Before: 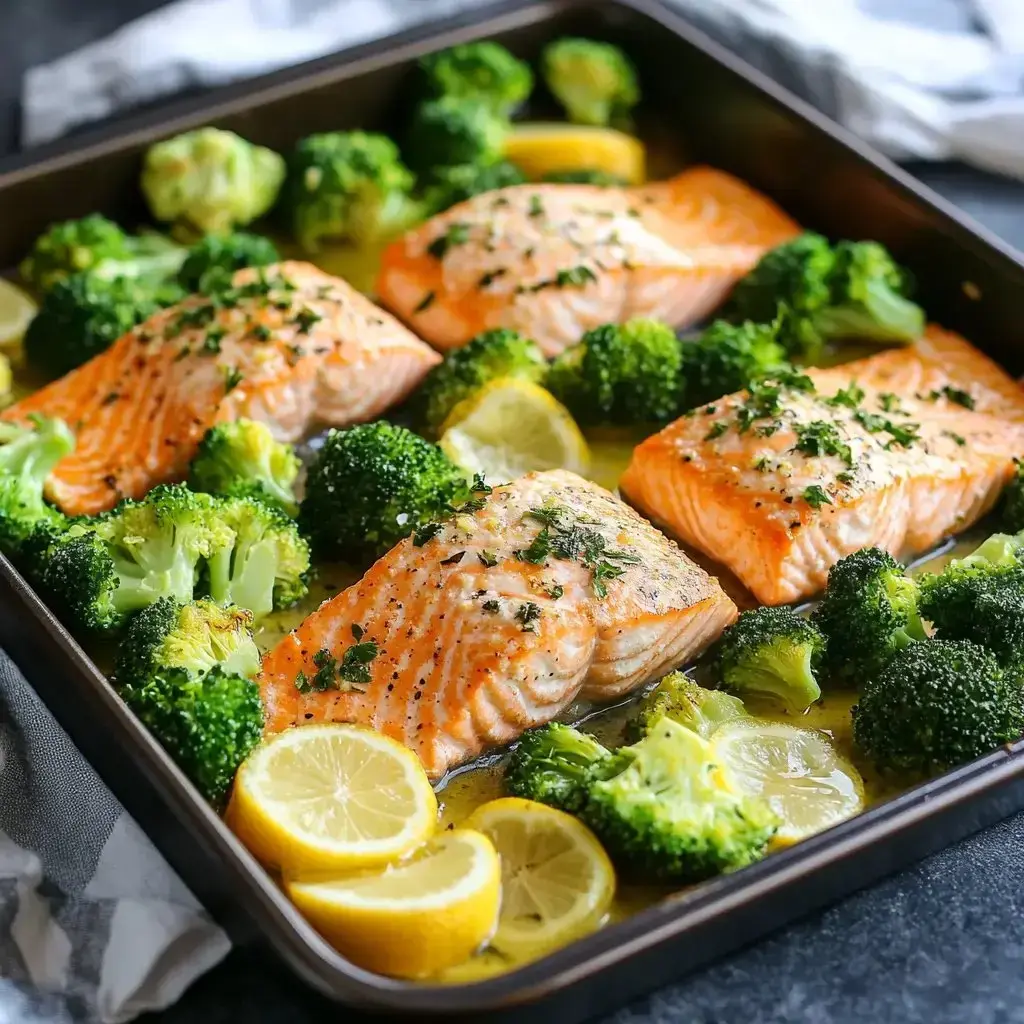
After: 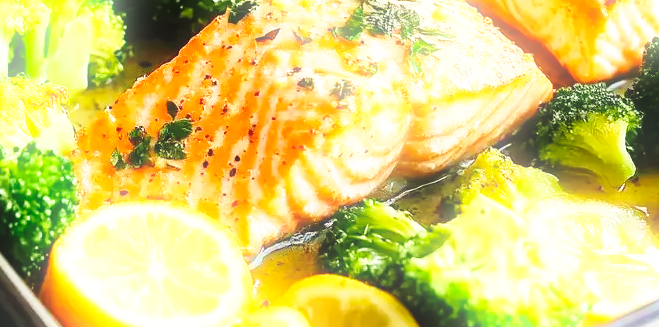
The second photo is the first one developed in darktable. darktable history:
base curve: curves: ch0 [(0, 0) (0.026, 0.03) (0.109, 0.232) (0.351, 0.748) (0.669, 0.968) (1, 1)], preserve colors none
crop: left 18.091%, top 51.13%, right 17.525%, bottom 16.85%
rgb curve: curves: ch2 [(0, 0) (0.567, 0.512) (1, 1)], mode RGB, independent channels
bloom: size 5%, threshold 95%, strength 15%
